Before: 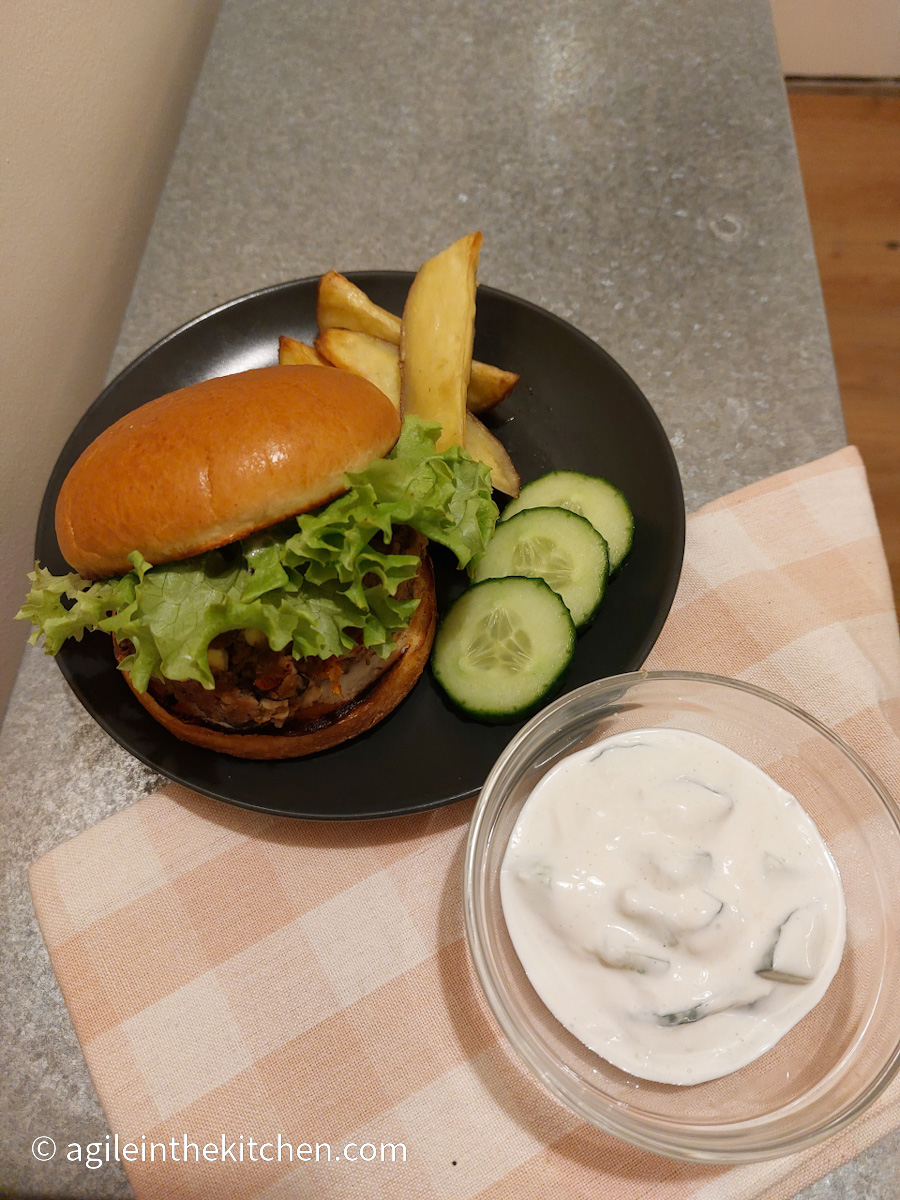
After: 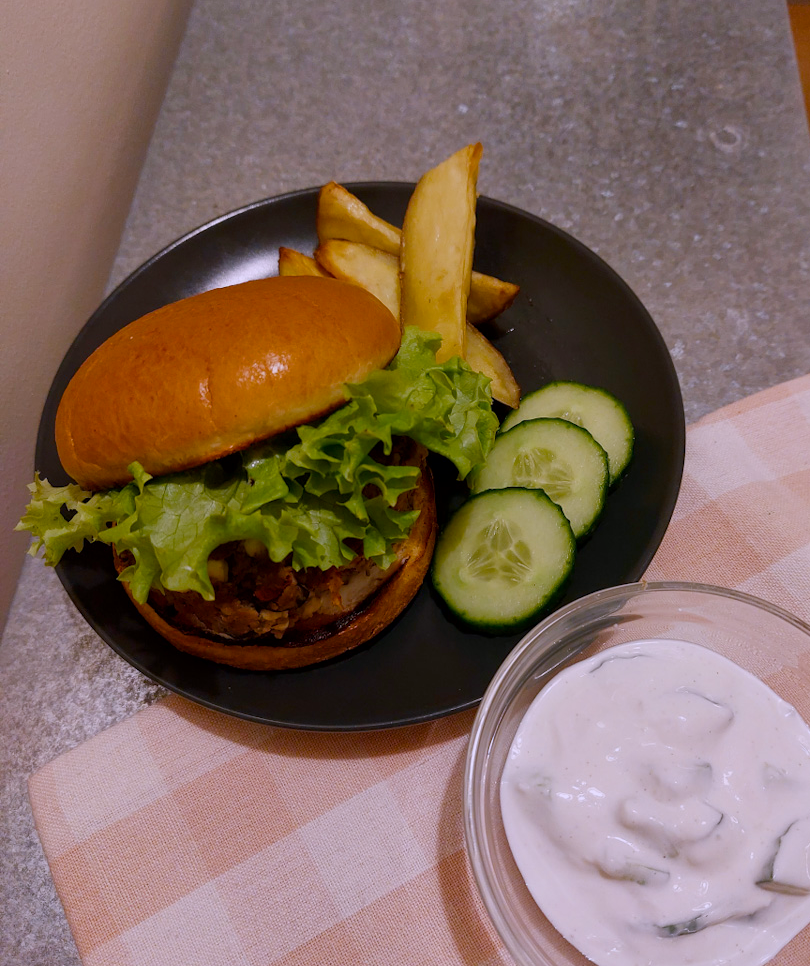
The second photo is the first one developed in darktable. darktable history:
crop: top 7.441%, right 9.9%, bottom 11.978%
color balance rgb: highlights gain › chroma 1.472%, highlights gain › hue 307.73°, perceptual saturation grading › global saturation 0.607%, perceptual saturation grading › highlights -16.989%, perceptual saturation grading › mid-tones 32.824%, perceptual saturation grading › shadows 50.278%, global vibrance 20%
color calibration: illuminant custom, x 0.363, y 0.385, temperature 4523.53 K
local contrast: mode bilateral grid, contrast 21, coarseness 50, detail 119%, midtone range 0.2
exposure: exposure -0.456 EV, compensate exposure bias true, compensate highlight preservation false
